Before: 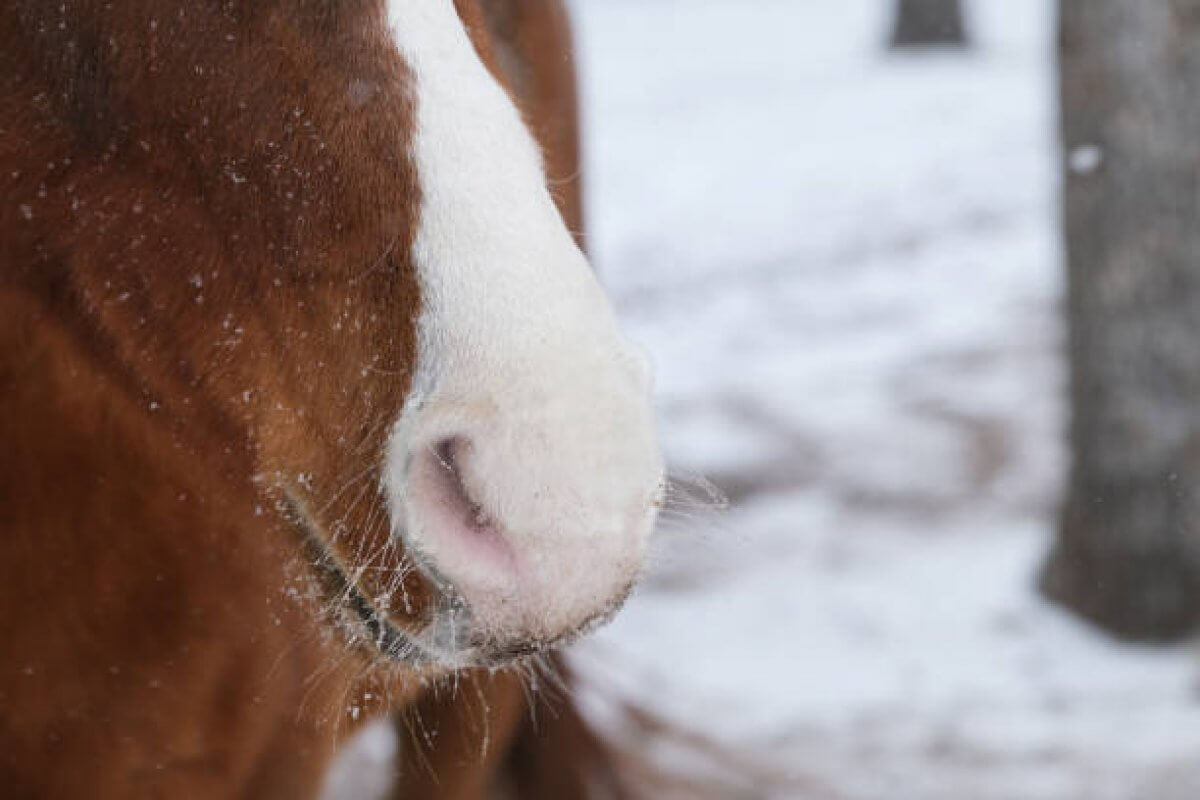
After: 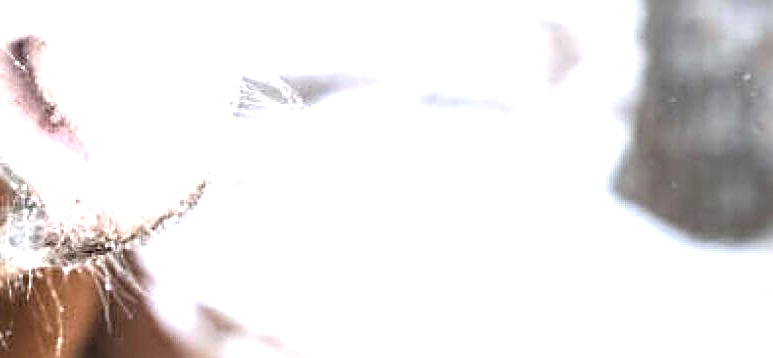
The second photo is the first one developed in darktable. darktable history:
crop and rotate: left 35.509%, top 50.238%, bottom 4.934%
white balance: red 0.982, blue 1.018
exposure: black level correction 0, exposure 1.675 EV, compensate exposure bias true, compensate highlight preservation false
sharpen: radius 4
contrast equalizer: y [[0.514, 0.573, 0.581, 0.508, 0.5, 0.5], [0.5 ×6], [0.5 ×6], [0 ×6], [0 ×6]], mix 0.79
